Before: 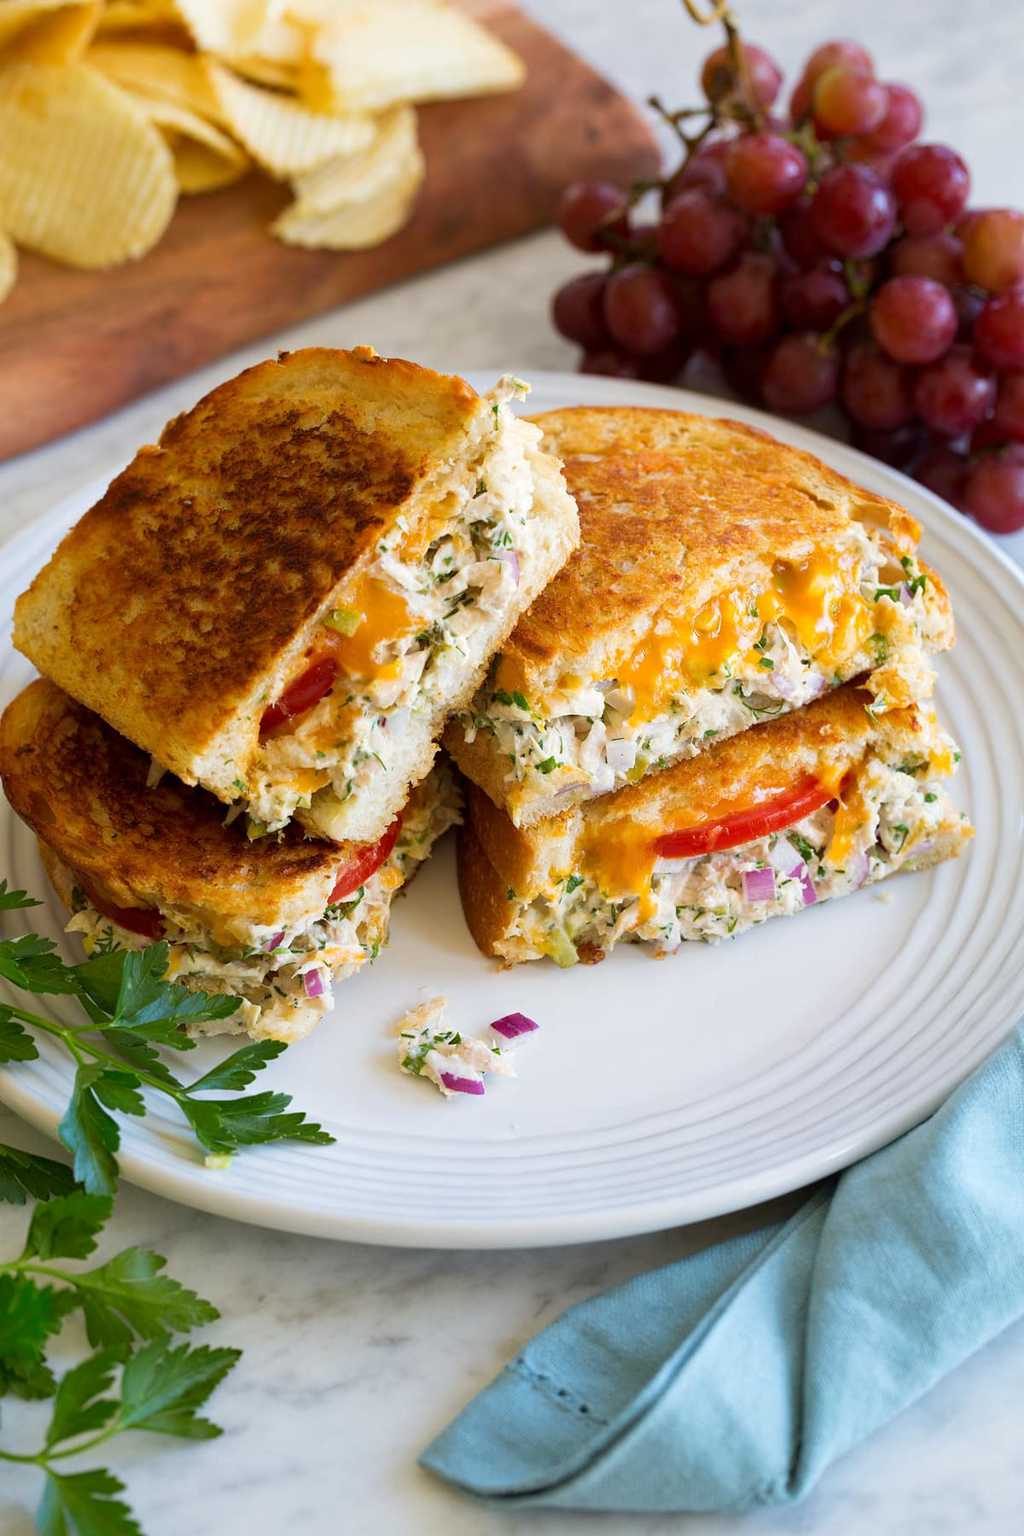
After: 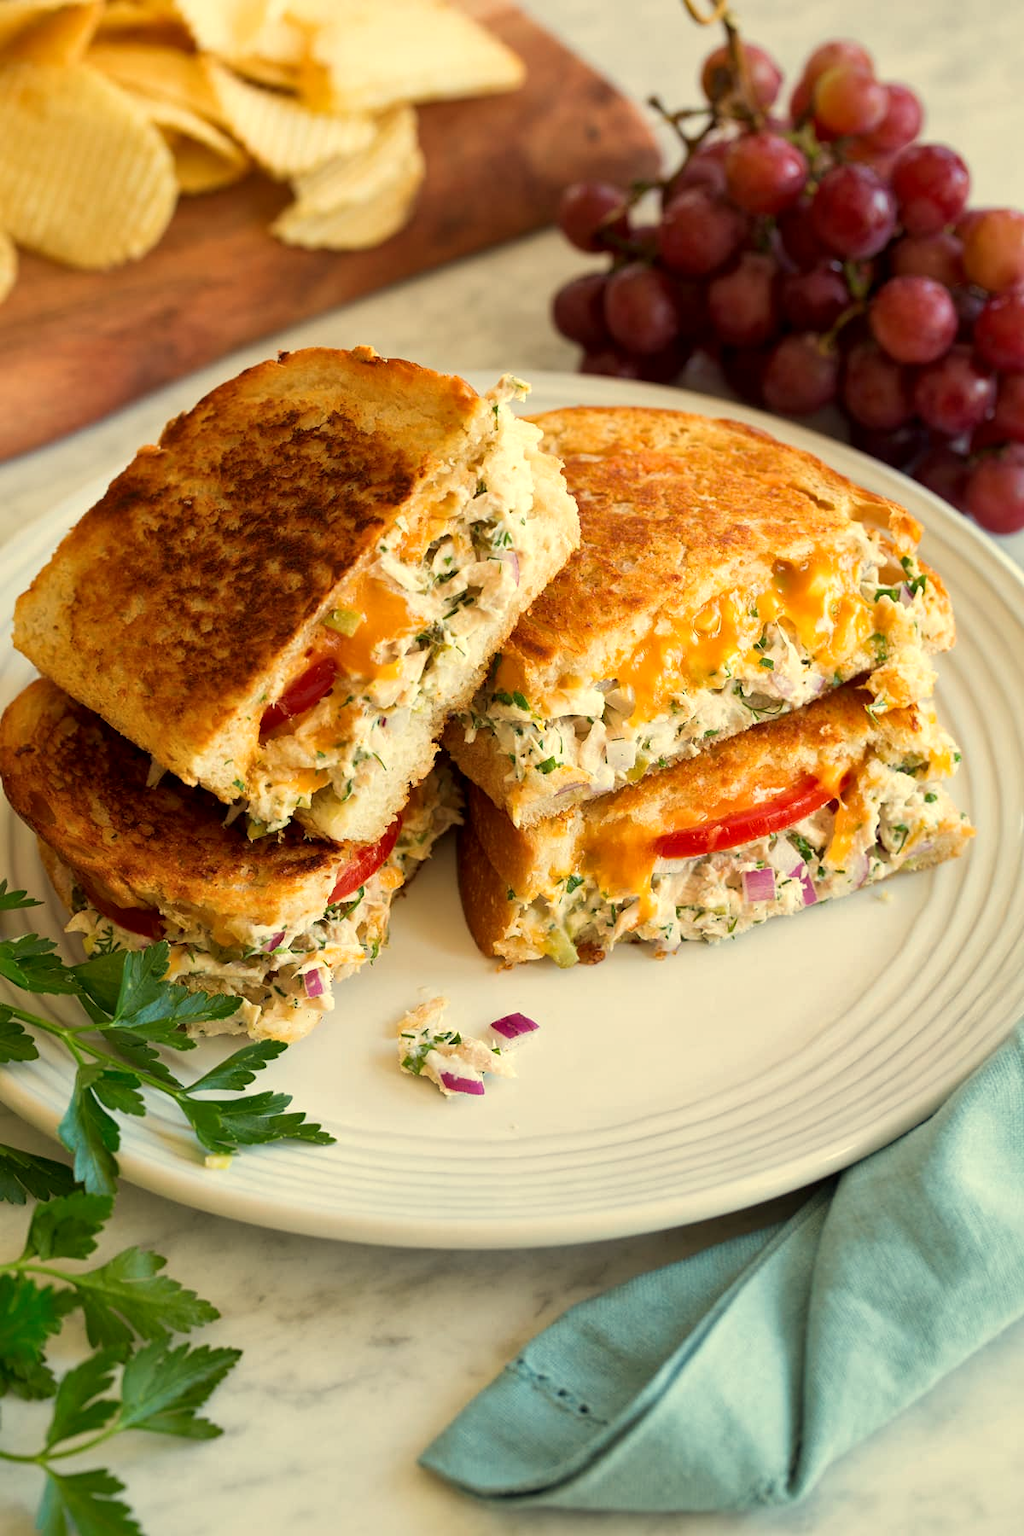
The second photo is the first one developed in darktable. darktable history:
white balance: red 1.08, blue 0.791
local contrast: mode bilateral grid, contrast 20, coarseness 50, detail 120%, midtone range 0.2
